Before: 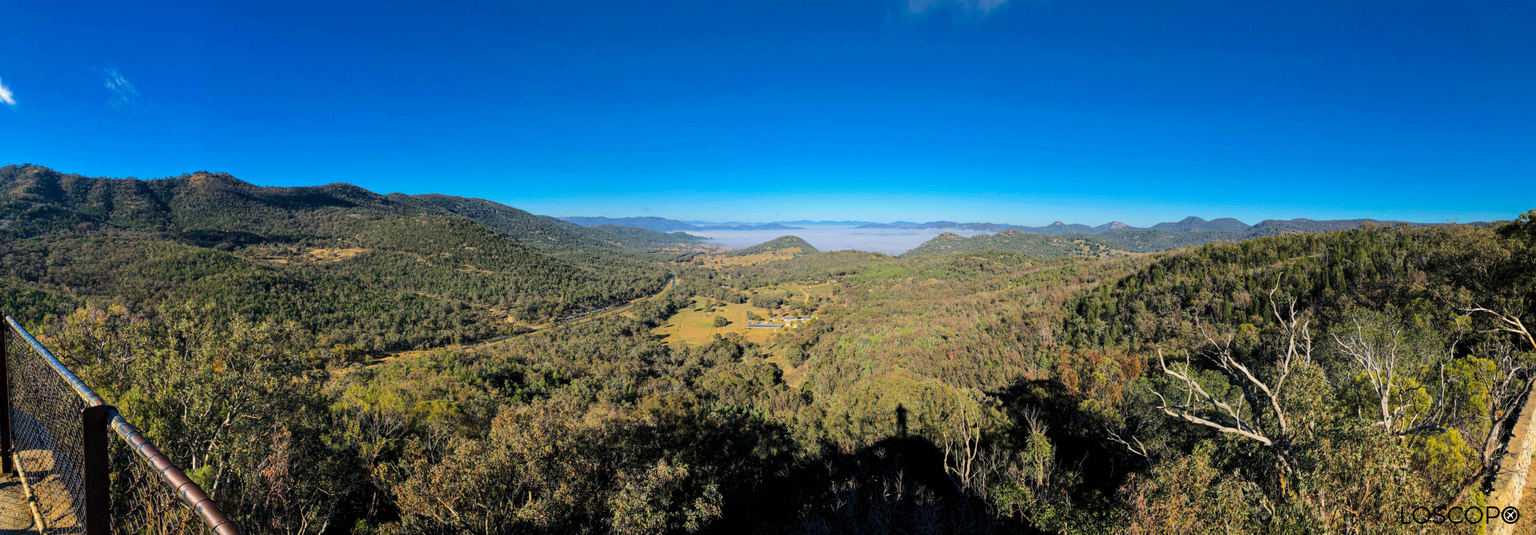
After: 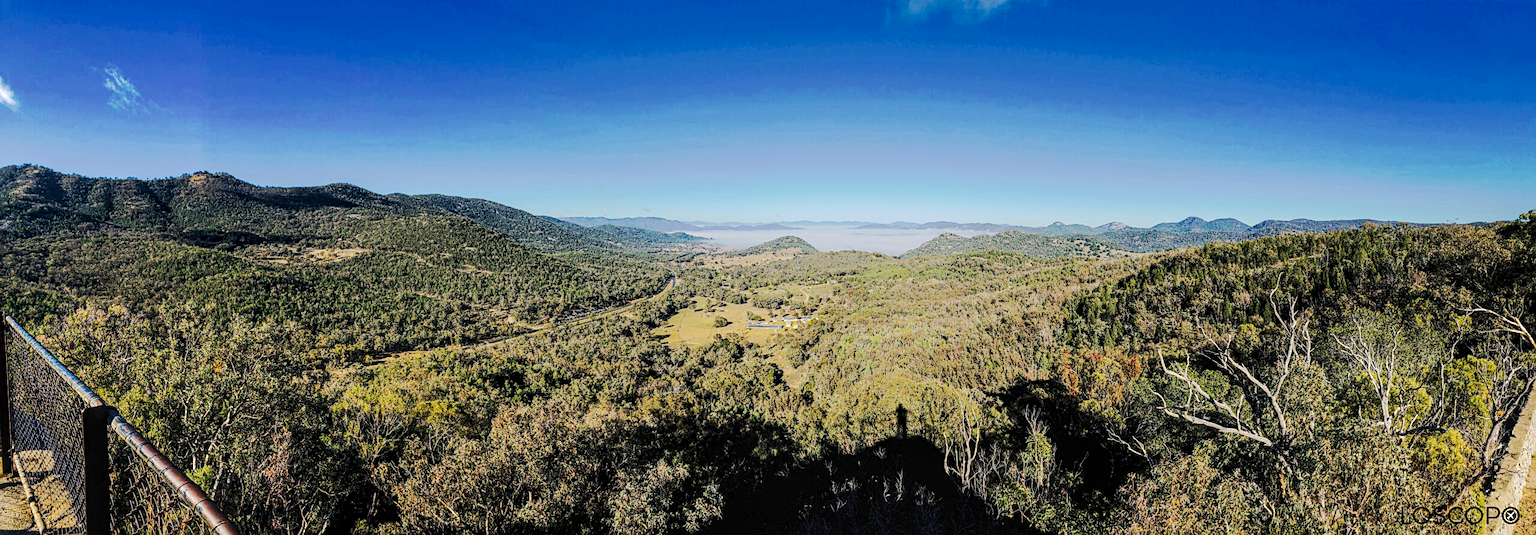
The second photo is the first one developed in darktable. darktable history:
contrast brightness saturation: saturation -0.17
tone curve: curves: ch0 [(0, 0) (0.003, 0.015) (0.011, 0.019) (0.025, 0.025) (0.044, 0.039) (0.069, 0.053) (0.1, 0.076) (0.136, 0.107) (0.177, 0.143) (0.224, 0.19) (0.277, 0.253) (0.335, 0.32) (0.399, 0.412) (0.468, 0.524) (0.543, 0.668) (0.623, 0.717) (0.709, 0.769) (0.801, 0.82) (0.898, 0.865) (1, 1)], preserve colors none
local contrast: detail 130%
sharpen: on, module defaults
